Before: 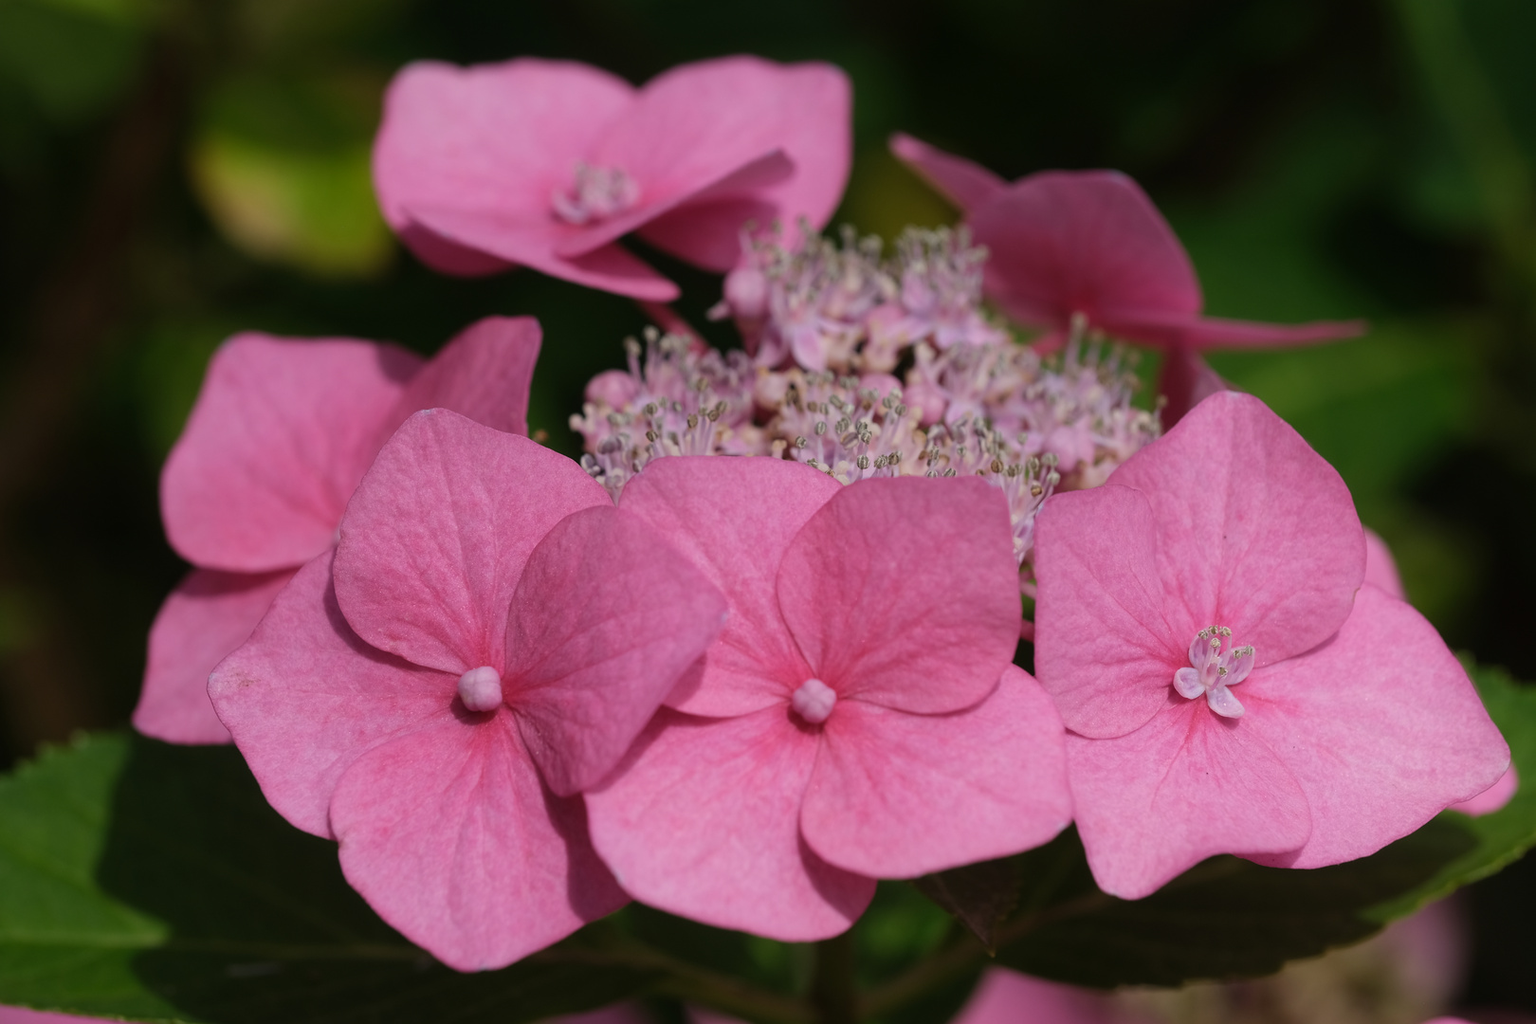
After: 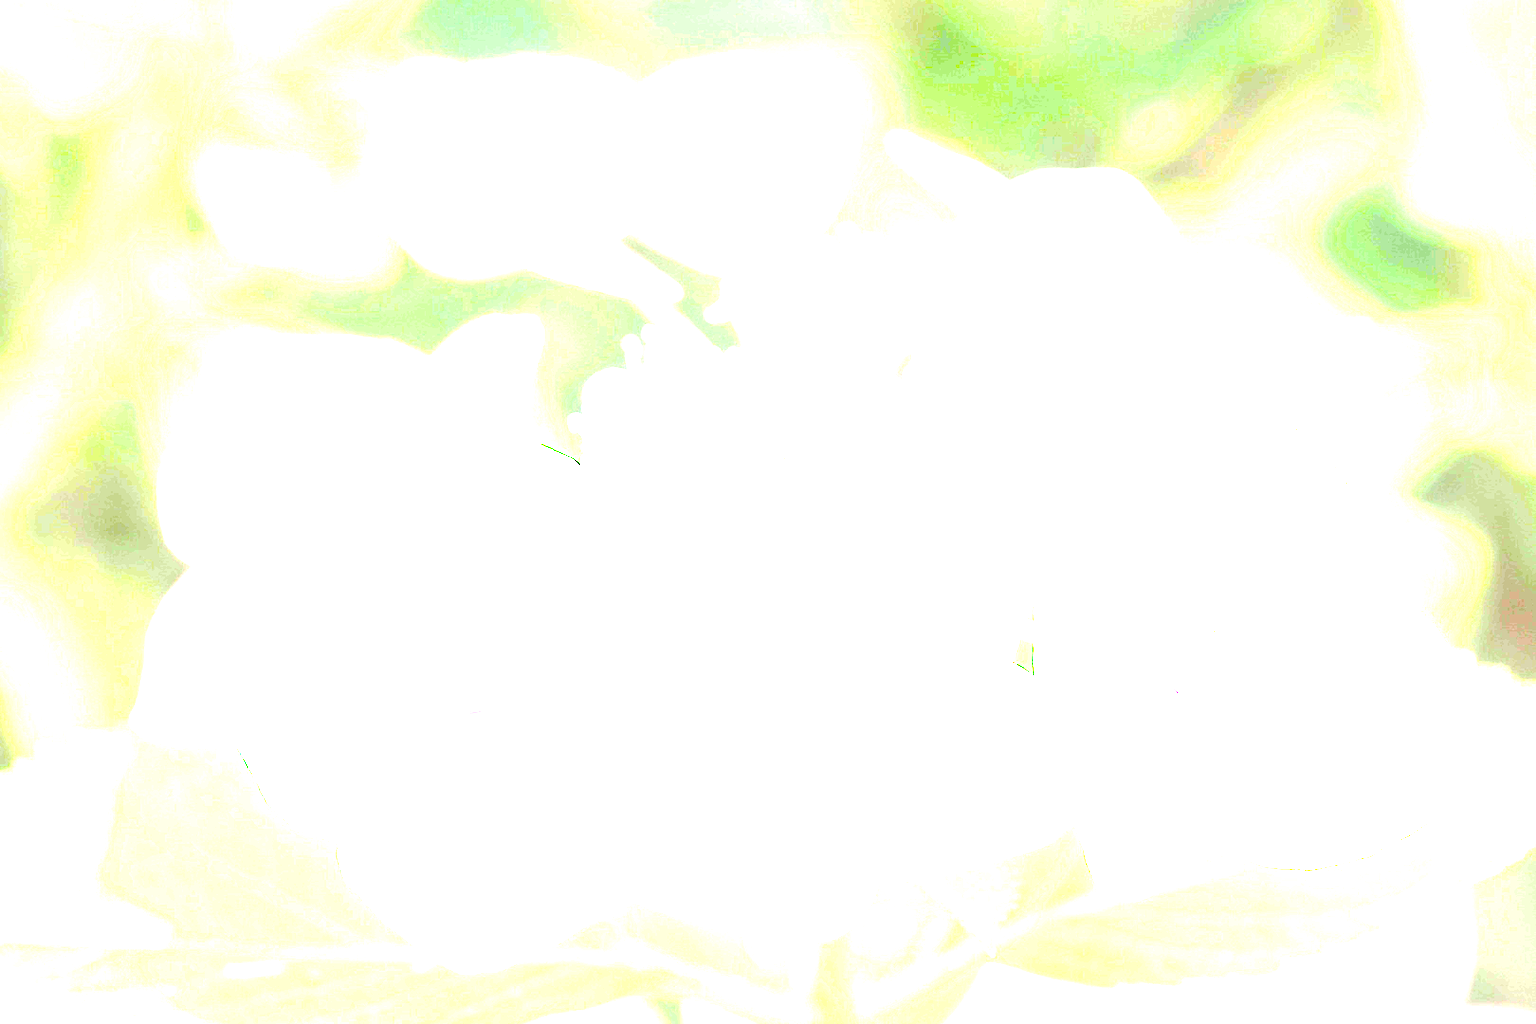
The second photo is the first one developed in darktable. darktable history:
white balance: red 1.004, blue 1.096
exposure: exposure 8 EV, compensate highlight preservation false
contrast brightness saturation: saturation -0.05
color balance: lift [1.004, 1.002, 1.002, 0.998], gamma [1, 1.007, 1.002, 0.993], gain [1, 0.977, 1.013, 1.023], contrast -3.64%
